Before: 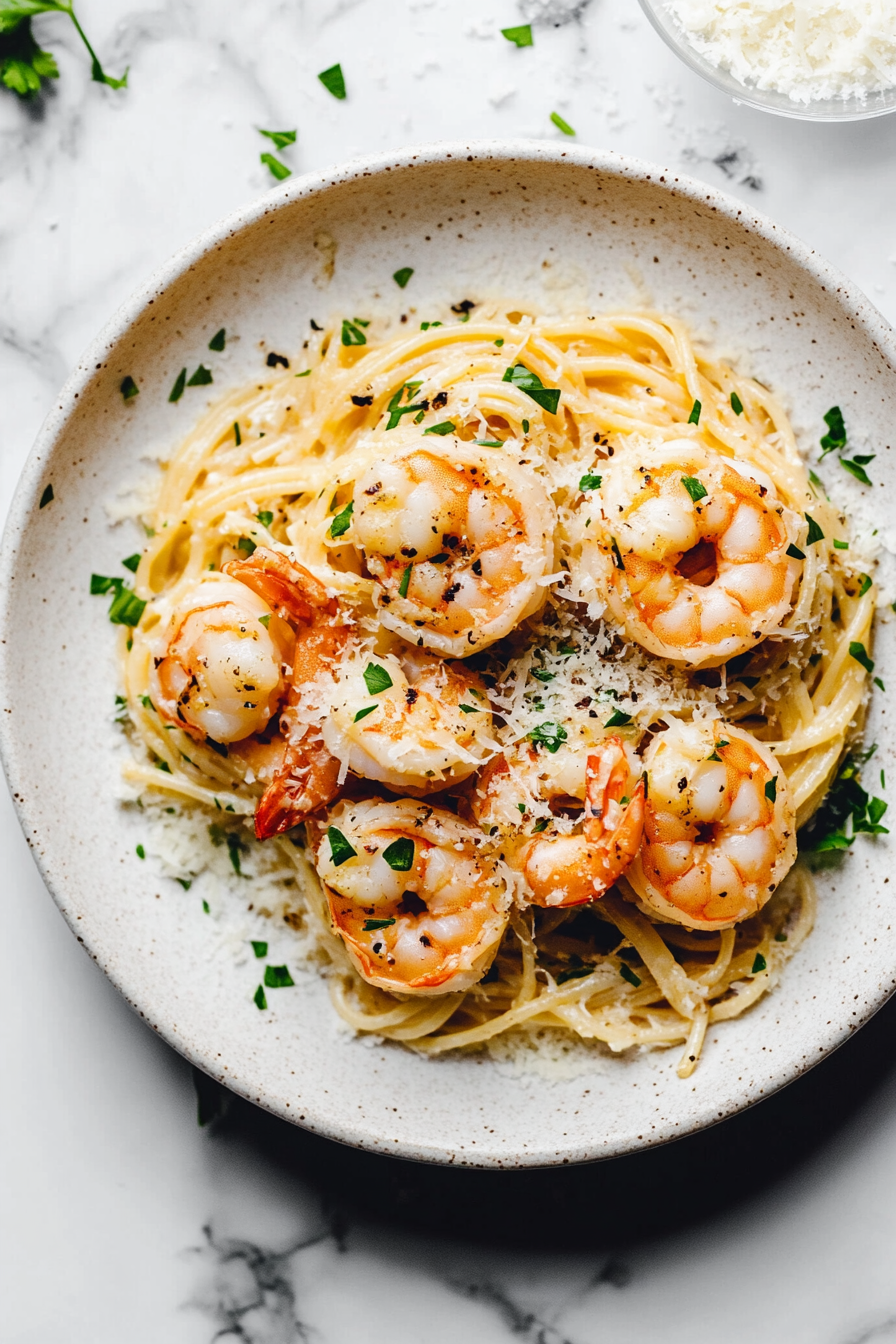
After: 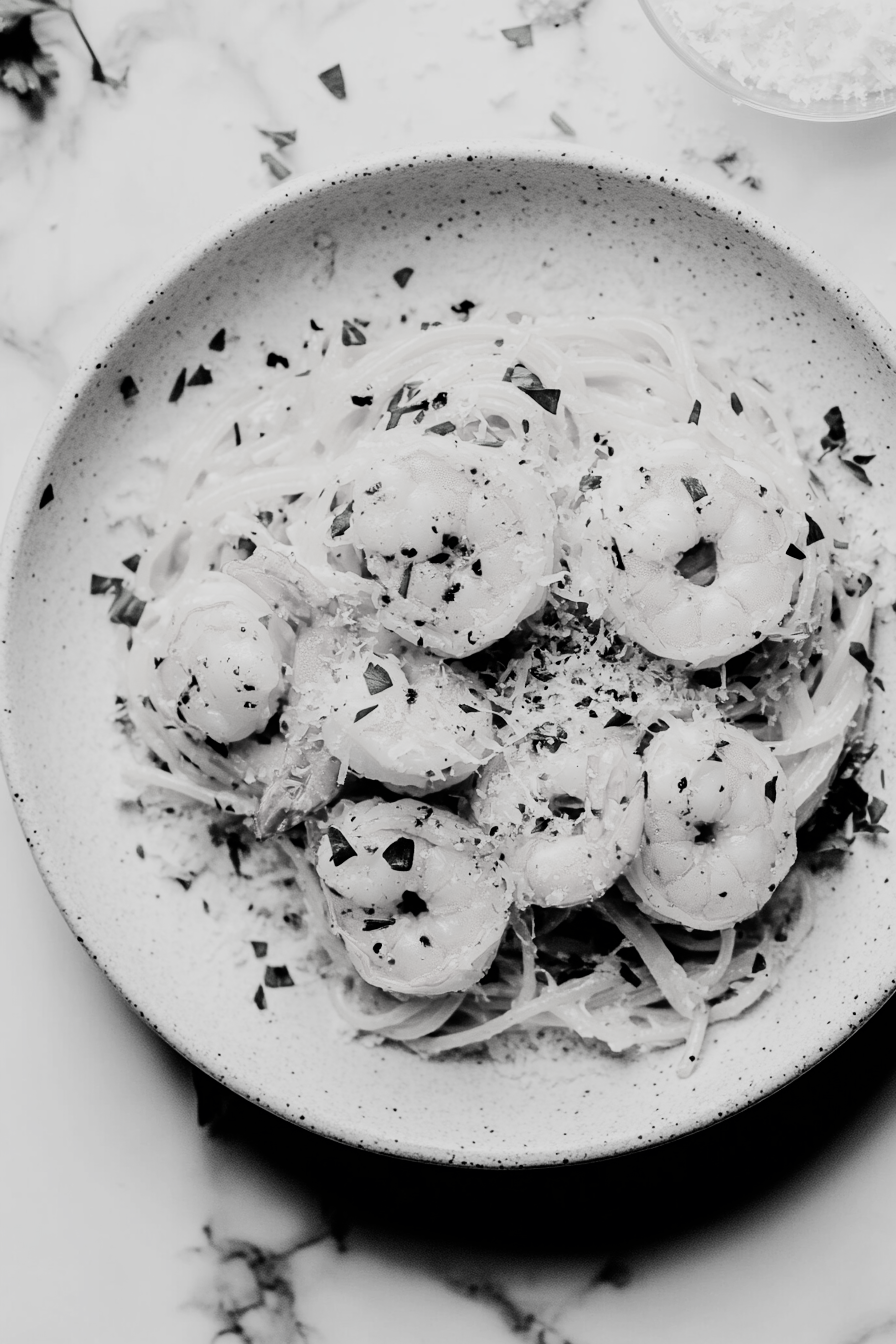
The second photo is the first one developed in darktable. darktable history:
filmic rgb: black relative exposure -5.01 EV, white relative exposure 3.56 EV, hardness 3.17, contrast 1.3, highlights saturation mix -48.65%, color science v5 (2021), contrast in shadows safe, contrast in highlights safe
tone equalizer: on, module defaults
